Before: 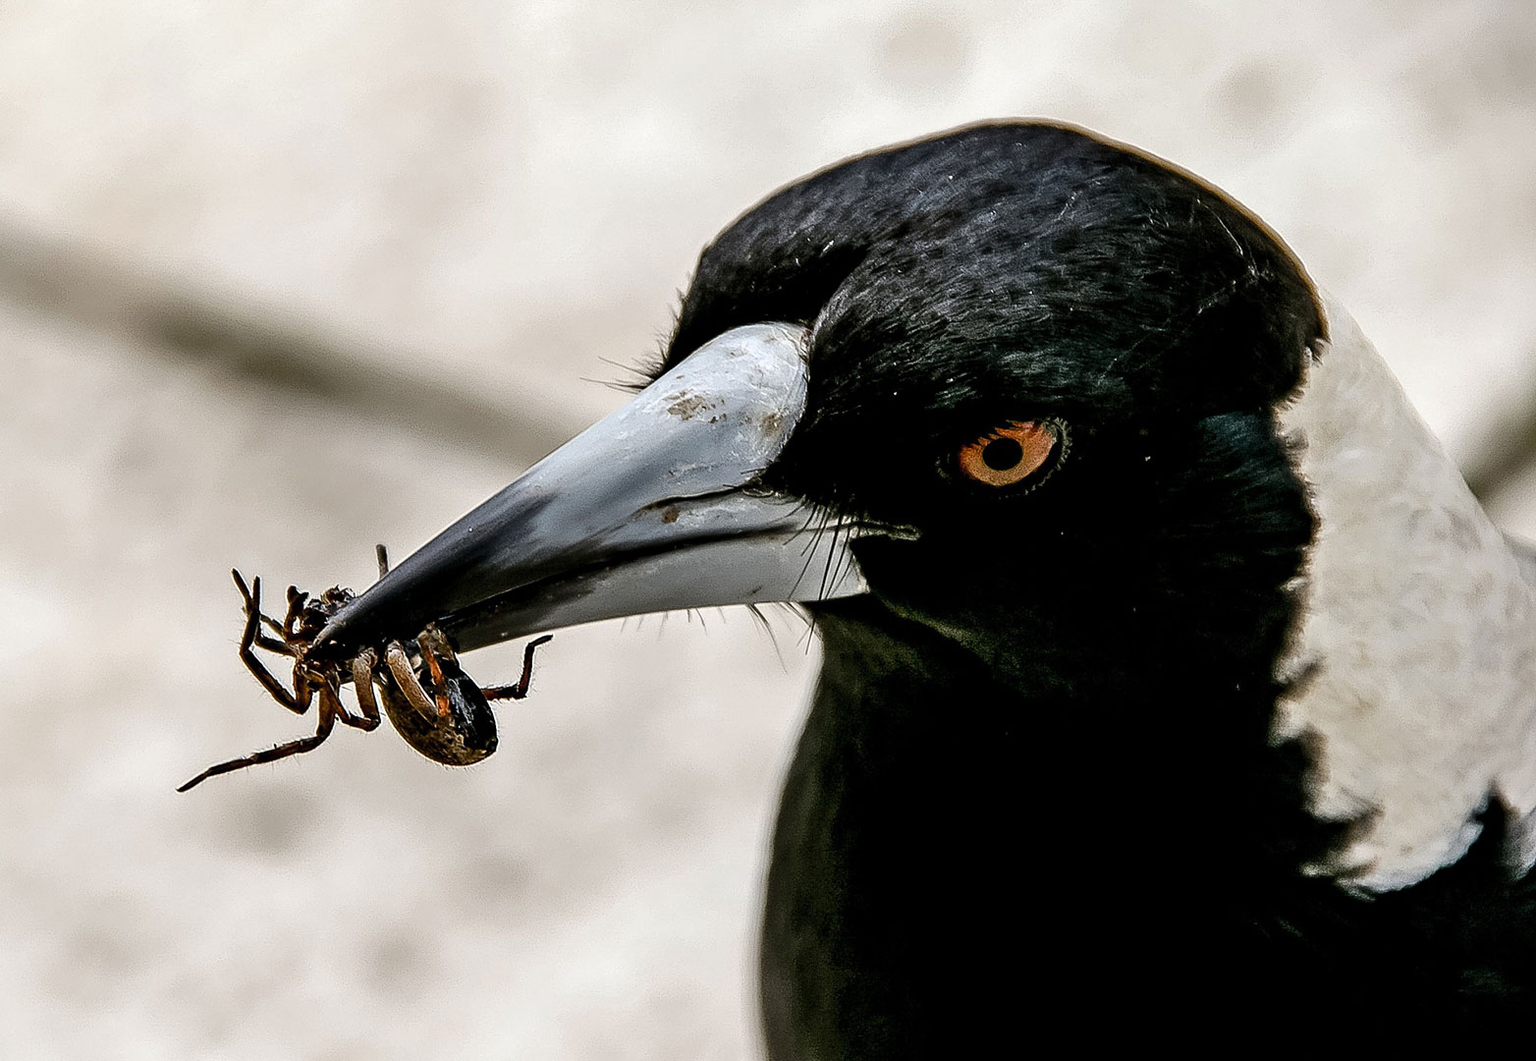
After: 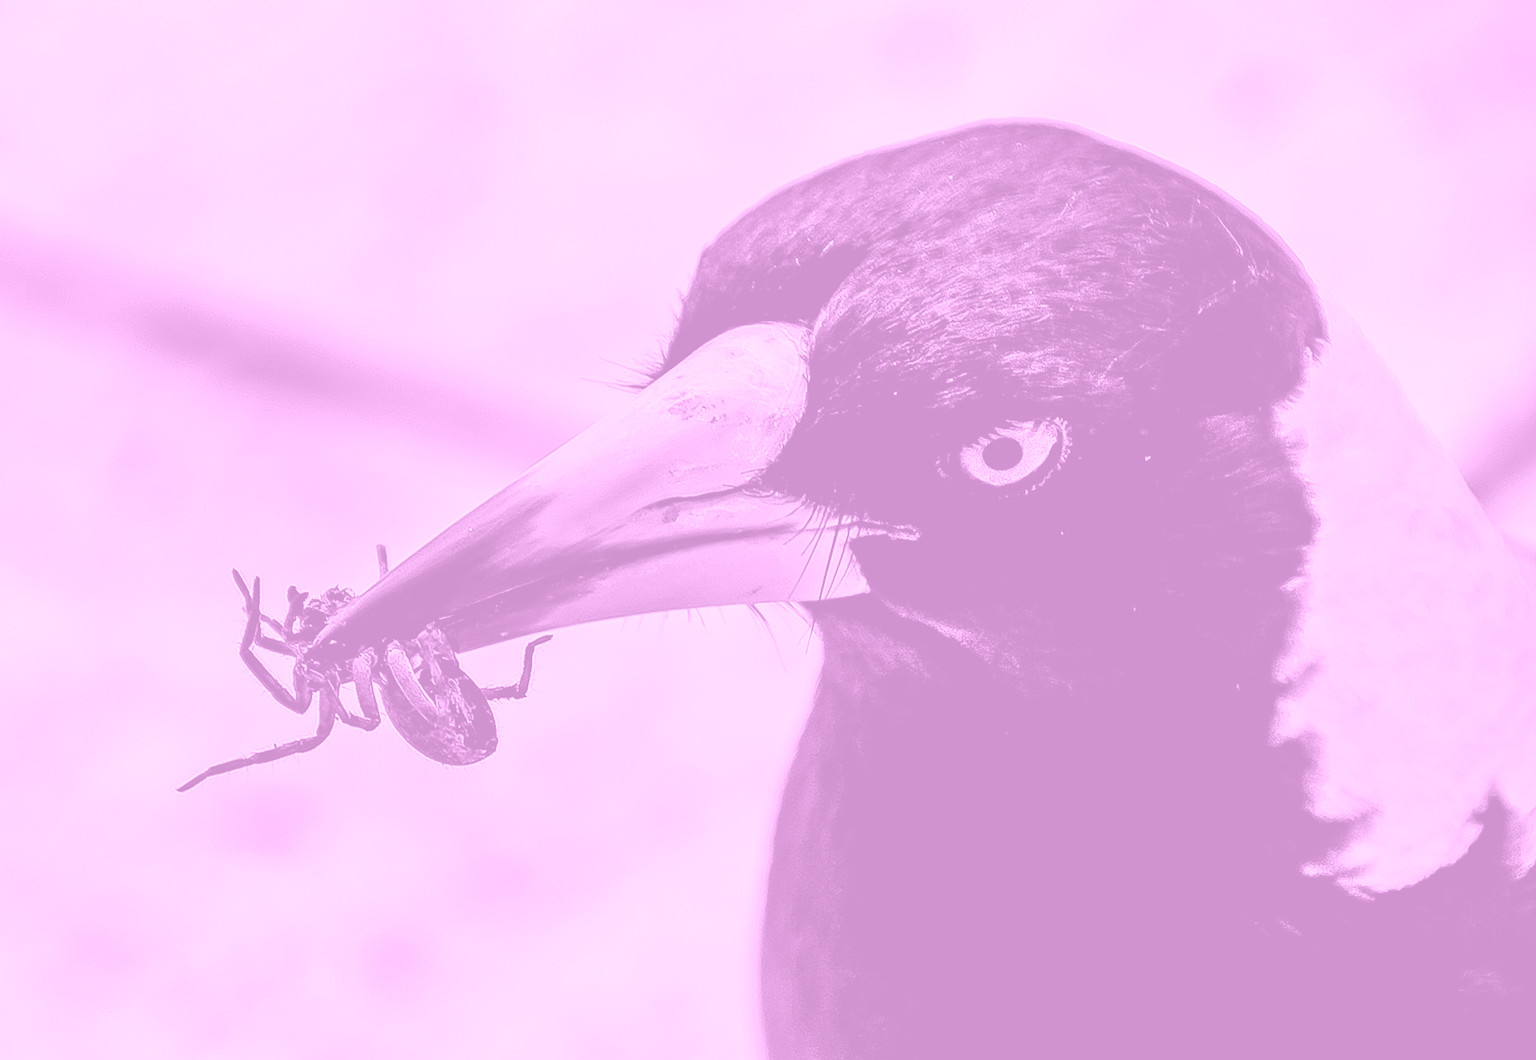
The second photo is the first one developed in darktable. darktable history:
colorize: hue 331.2°, saturation 75%, source mix 30.28%, lightness 70.52%, version 1
shadows and highlights: soften with gaussian
